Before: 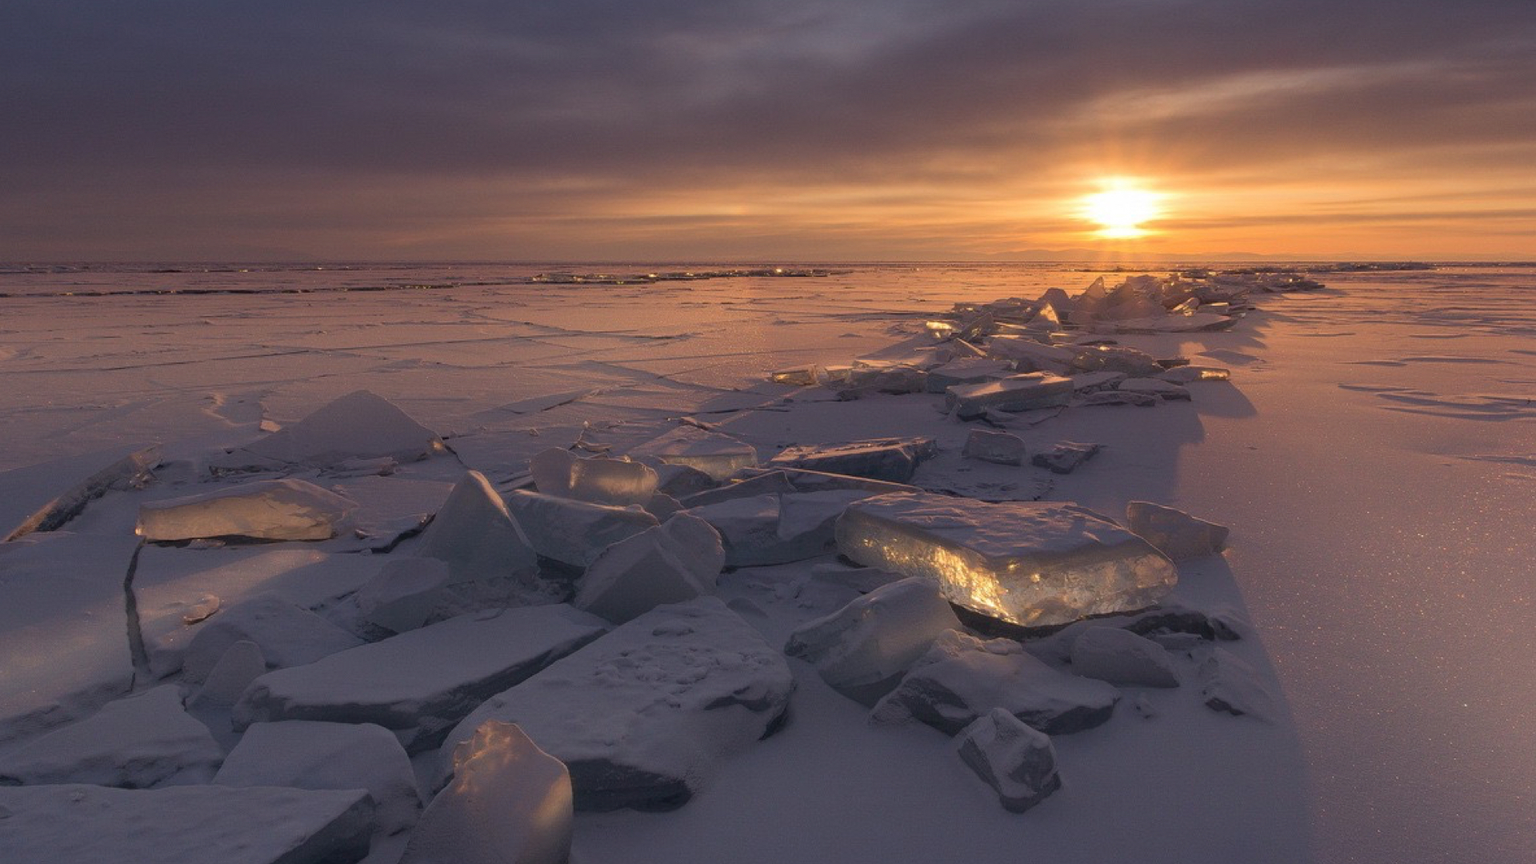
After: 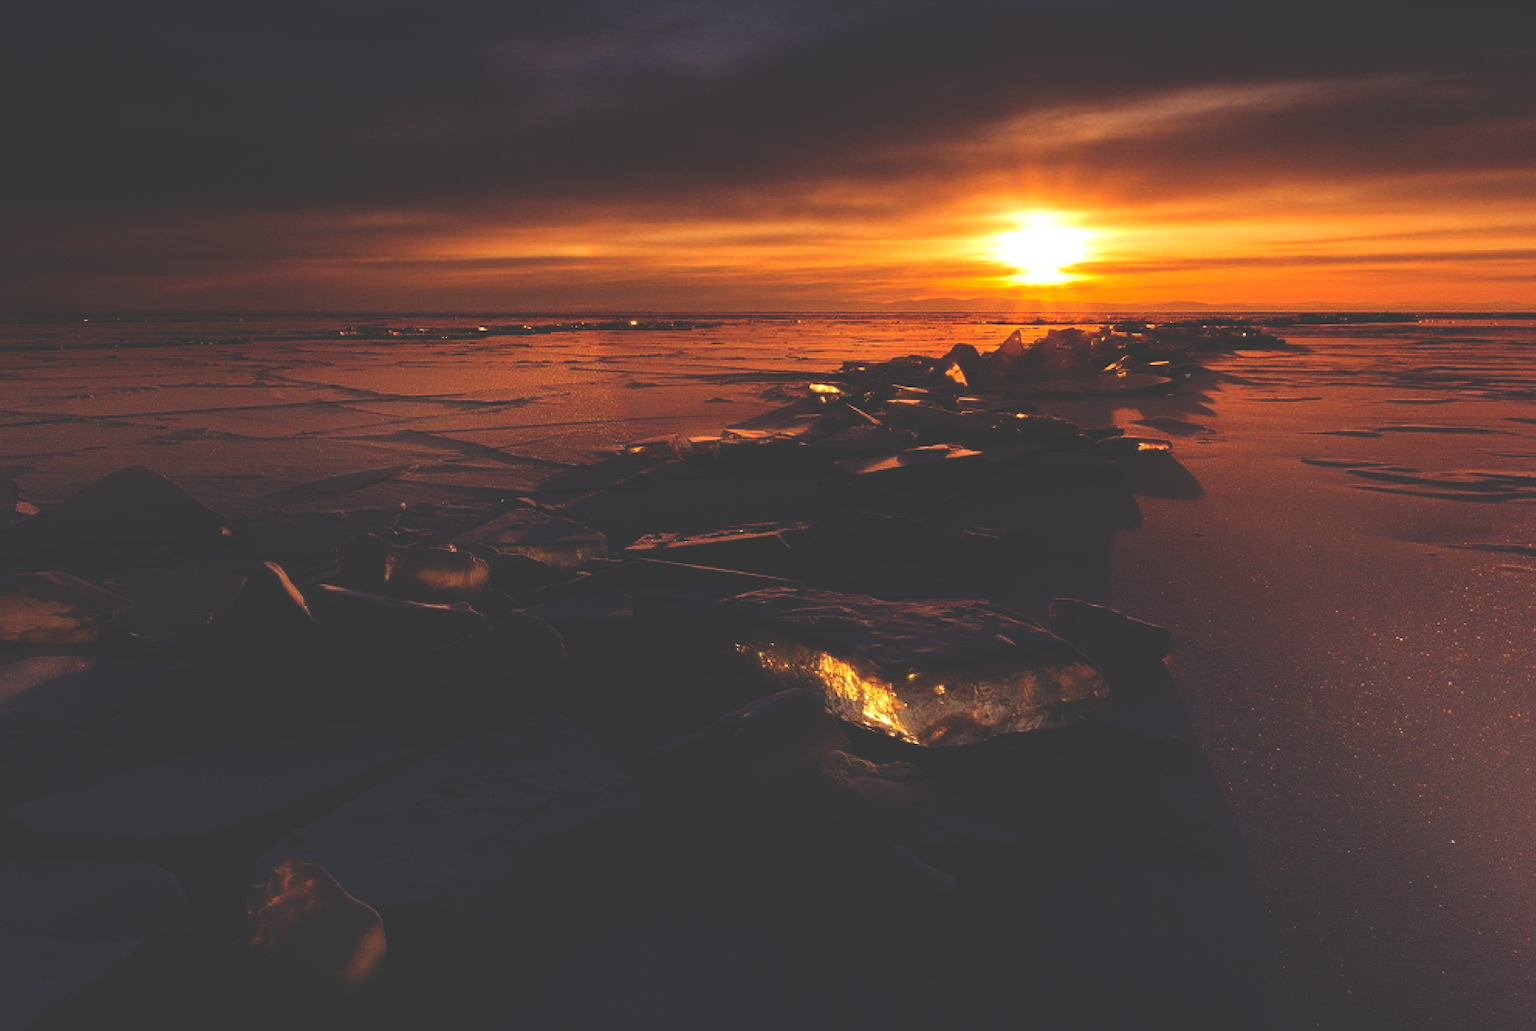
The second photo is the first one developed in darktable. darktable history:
base curve: curves: ch0 [(0, 0.036) (0.083, 0.04) (0.804, 1)], exposure shift 0.01, preserve colors none
crop: left 16.161%
